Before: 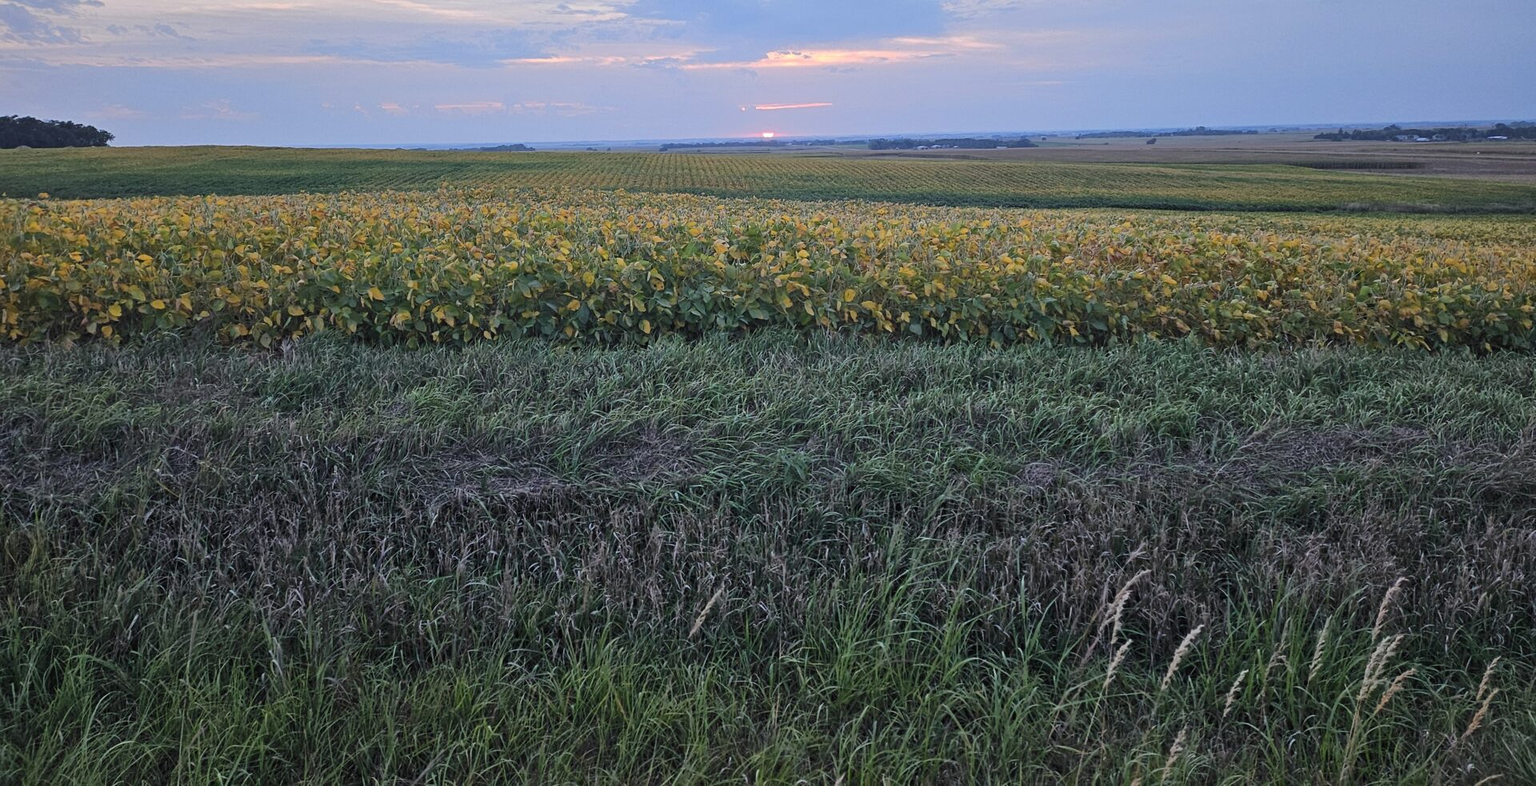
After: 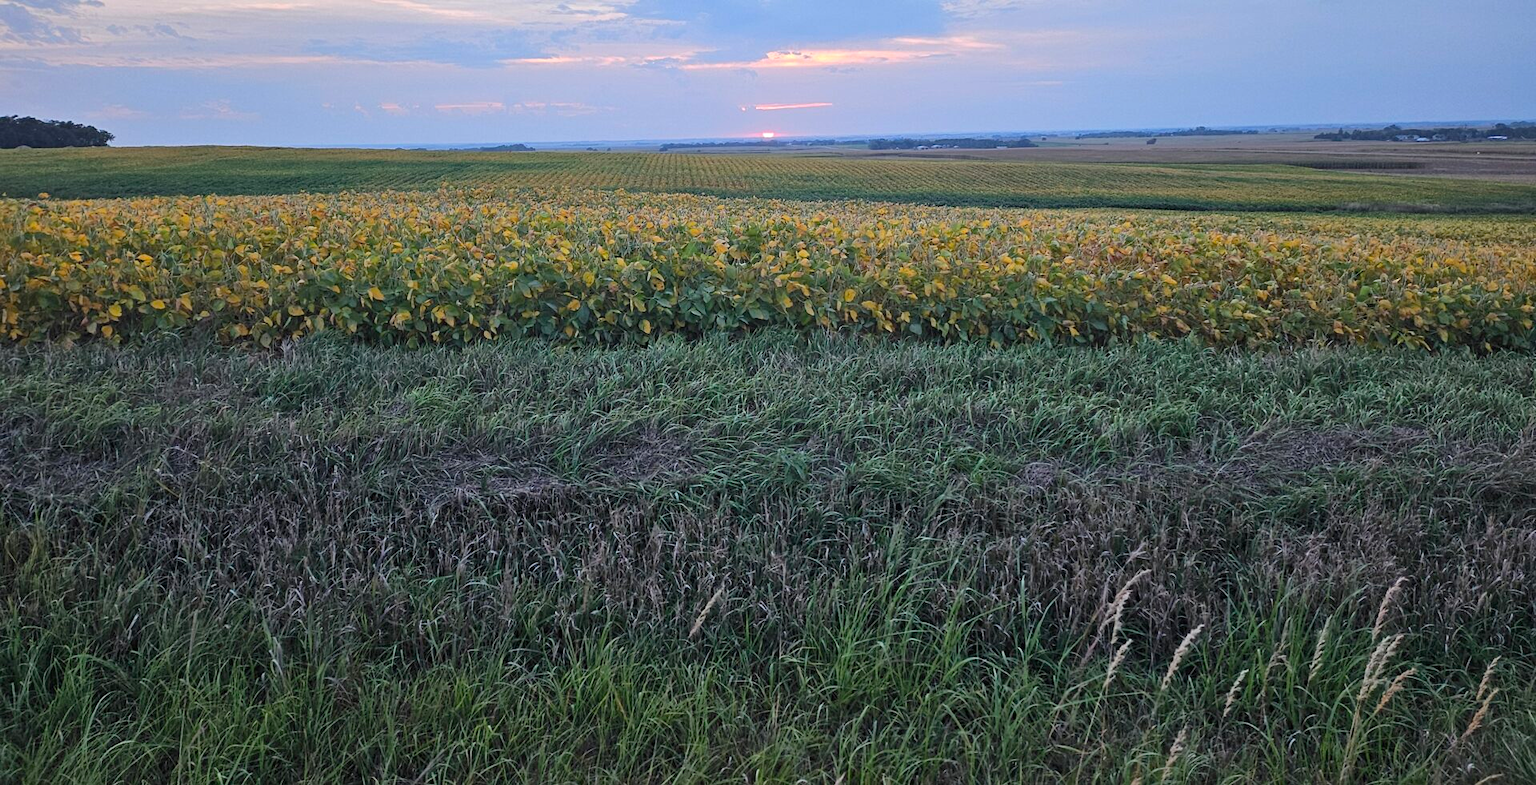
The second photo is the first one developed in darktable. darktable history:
exposure: black level correction 0.001, exposure 0.142 EV, compensate exposure bias true, compensate highlight preservation false
